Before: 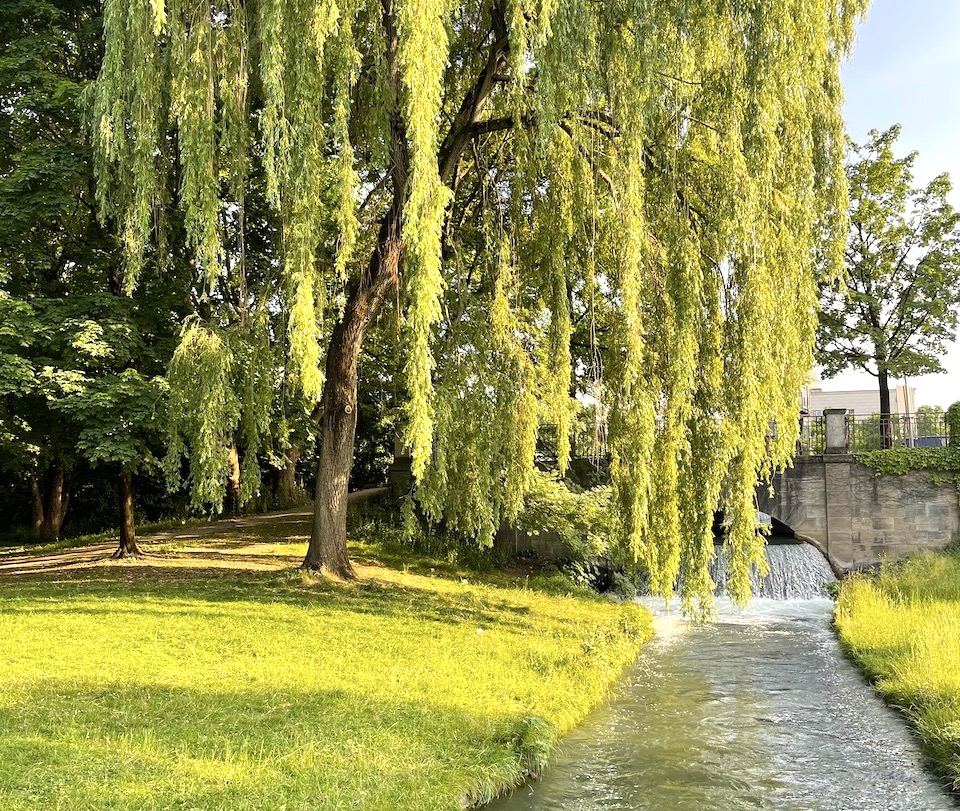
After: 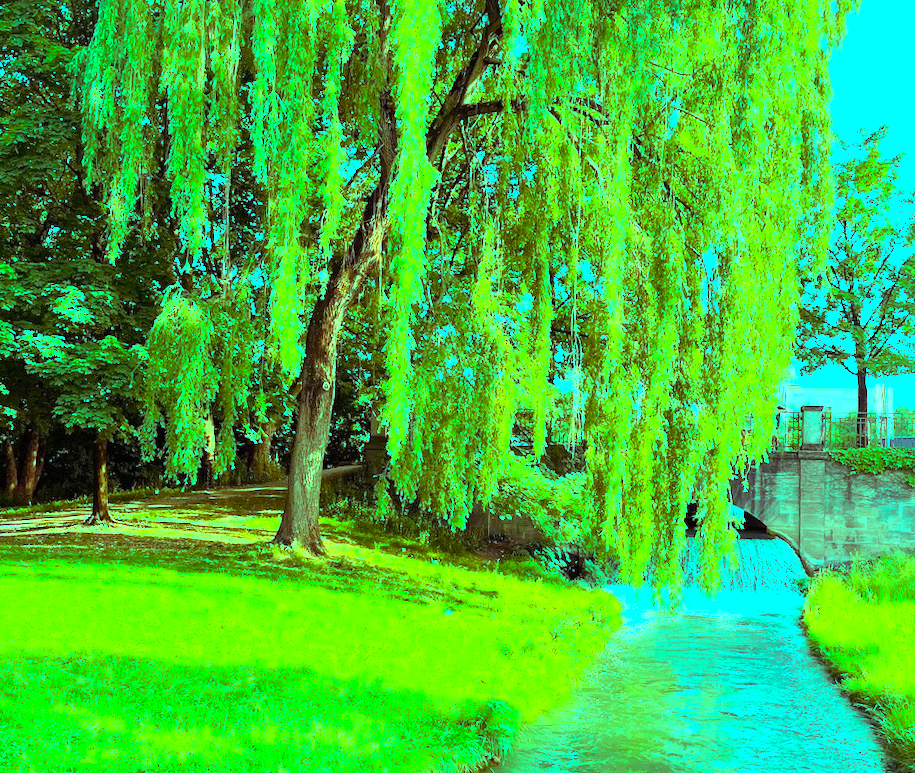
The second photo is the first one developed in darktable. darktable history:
exposure: exposure 0.6 EV, compensate highlight preservation false
color balance rgb: shadows lift › luminance 0.49%, shadows lift › chroma 6.83%, shadows lift › hue 300.29°, power › hue 208.98°, highlights gain › luminance 20.24%, highlights gain › chroma 13.17%, highlights gain › hue 173.85°, perceptual saturation grading › global saturation 18.05%
crop and rotate: angle -2.38°
